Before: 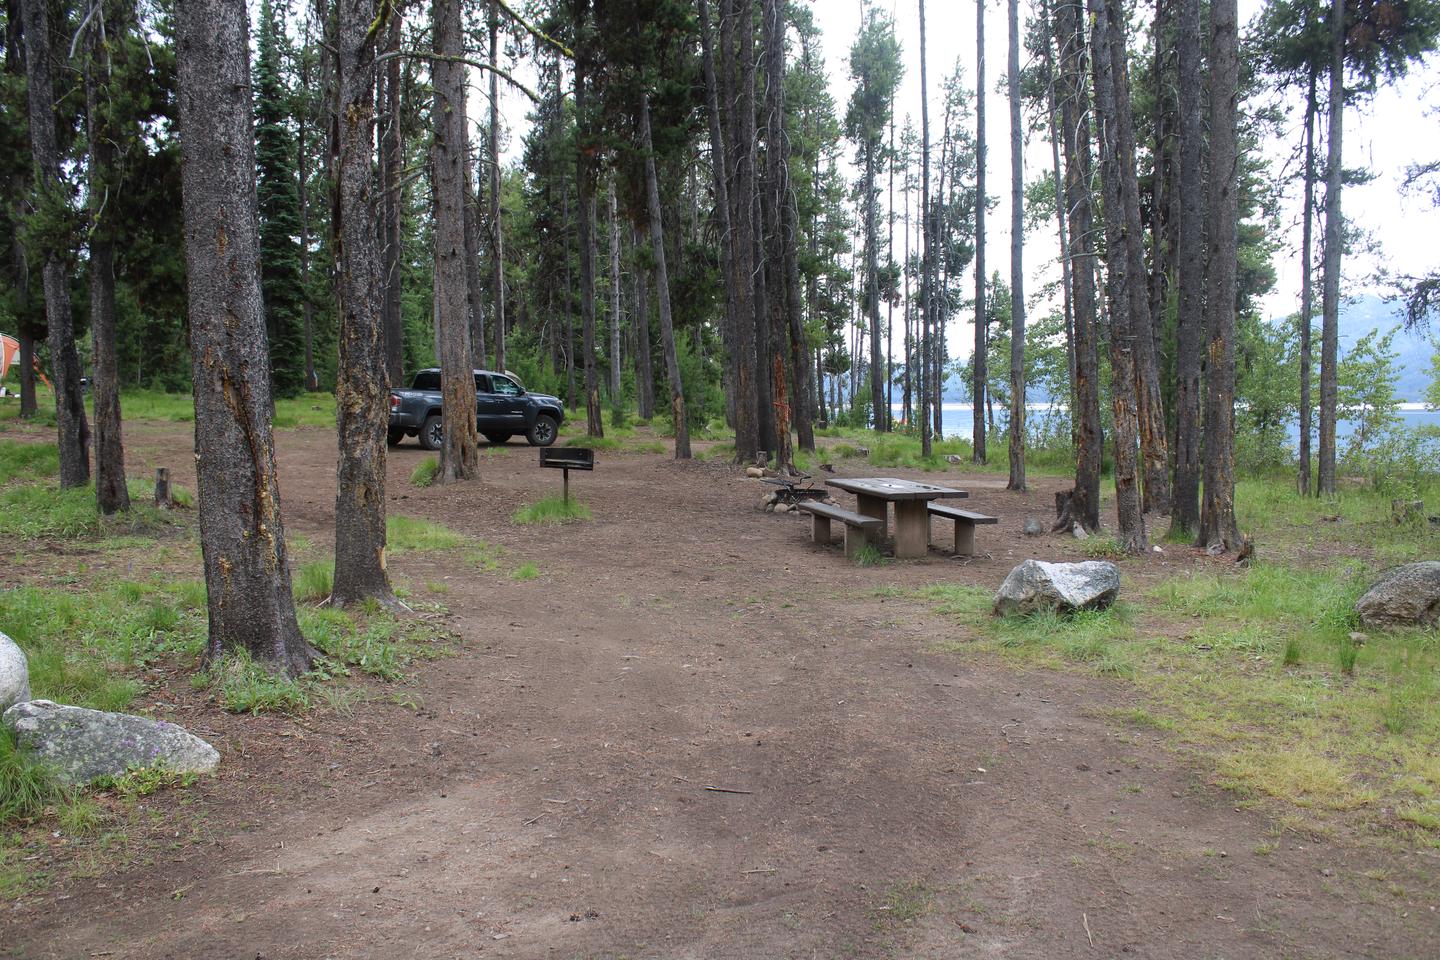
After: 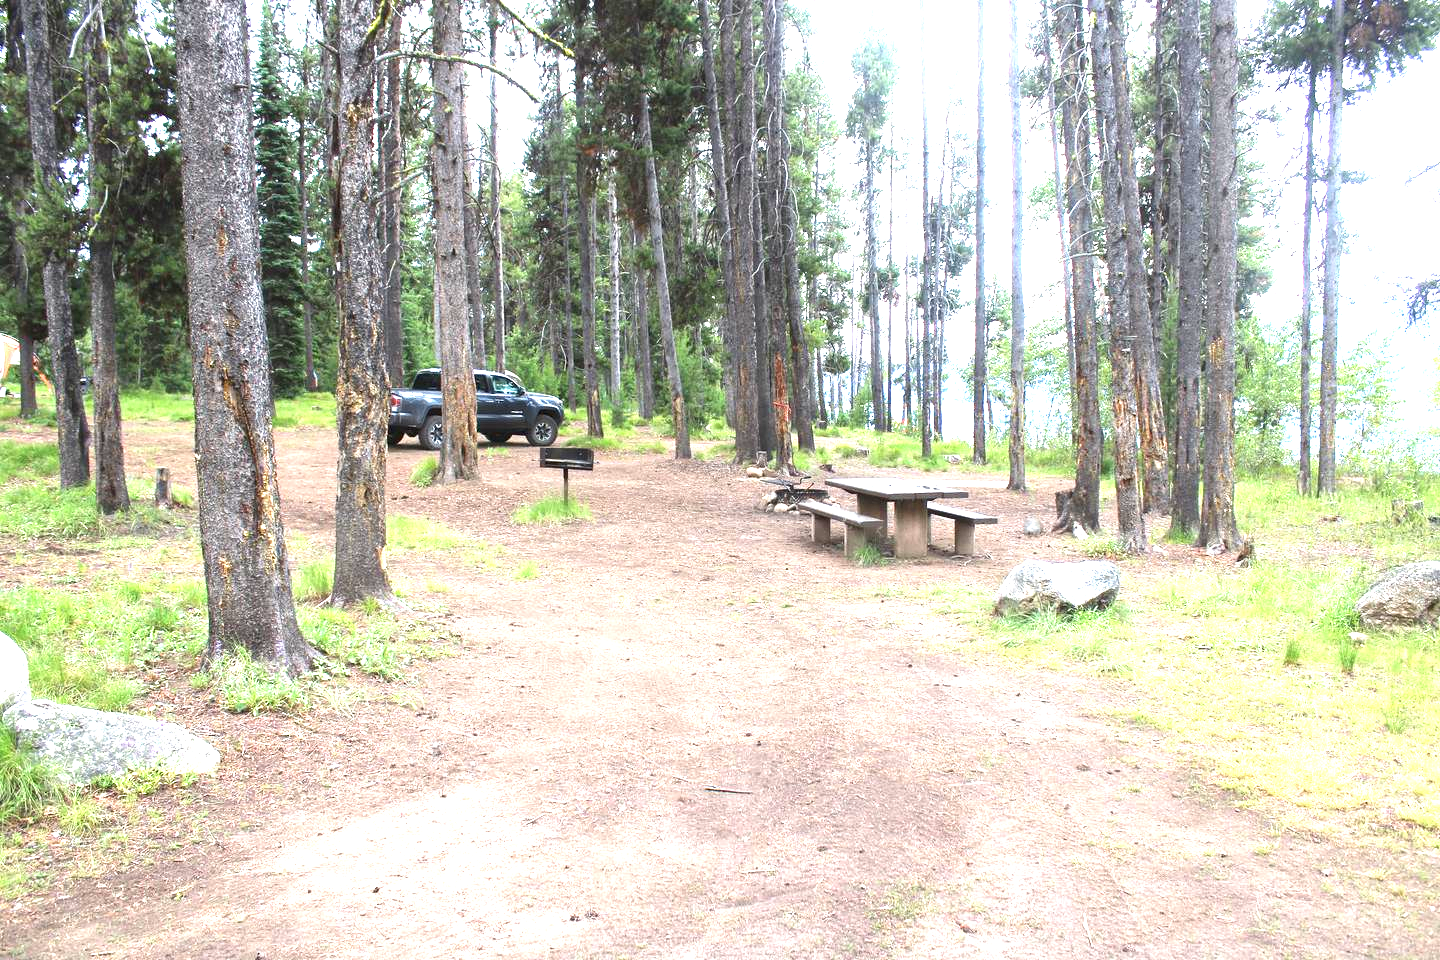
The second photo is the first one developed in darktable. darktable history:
exposure: black level correction 0, exposure 2.108 EV, compensate highlight preservation false
